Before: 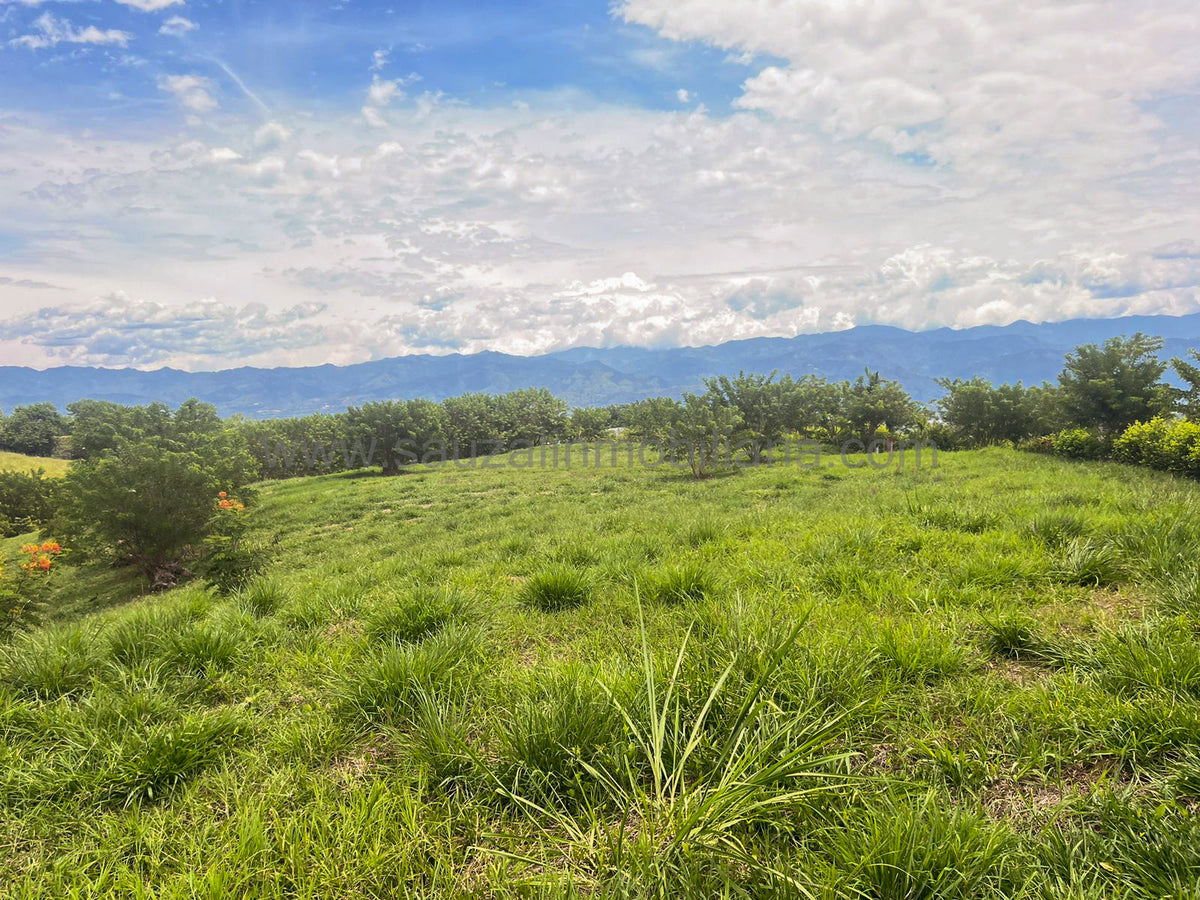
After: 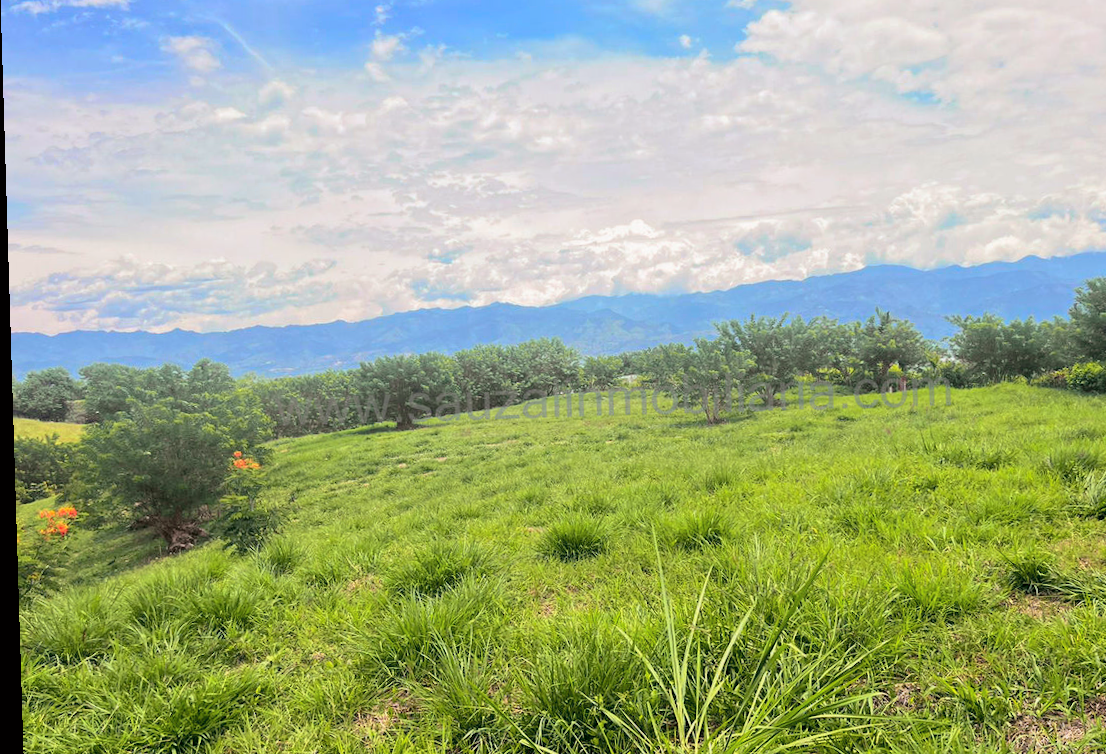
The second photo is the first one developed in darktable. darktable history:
contrast brightness saturation: brightness 0.15
crop: top 7.49%, right 9.717%, bottom 11.943%
tone curve: curves: ch0 [(0, 0) (0.068, 0.012) (0.183, 0.089) (0.341, 0.283) (0.547, 0.532) (0.828, 0.815) (1, 0.983)]; ch1 [(0, 0) (0.23, 0.166) (0.34, 0.308) (0.371, 0.337) (0.429, 0.411) (0.477, 0.462) (0.499, 0.5) (0.529, 0.537) (0.559, 0.582) (0.743, 0.798) (1, 1)]; ch2 [(0, 0) (0.431, 0.414) (0.498, 0.503) (0.524, 0.528) (0.568, 0.546) (0.6, 0.597) (0.634, 0.645) (0.728, 0.742) (1, 1)], color space Lab, independent channels, preserve colors none
rotate and perspective: rotation -1.75°, automatic cropping off
